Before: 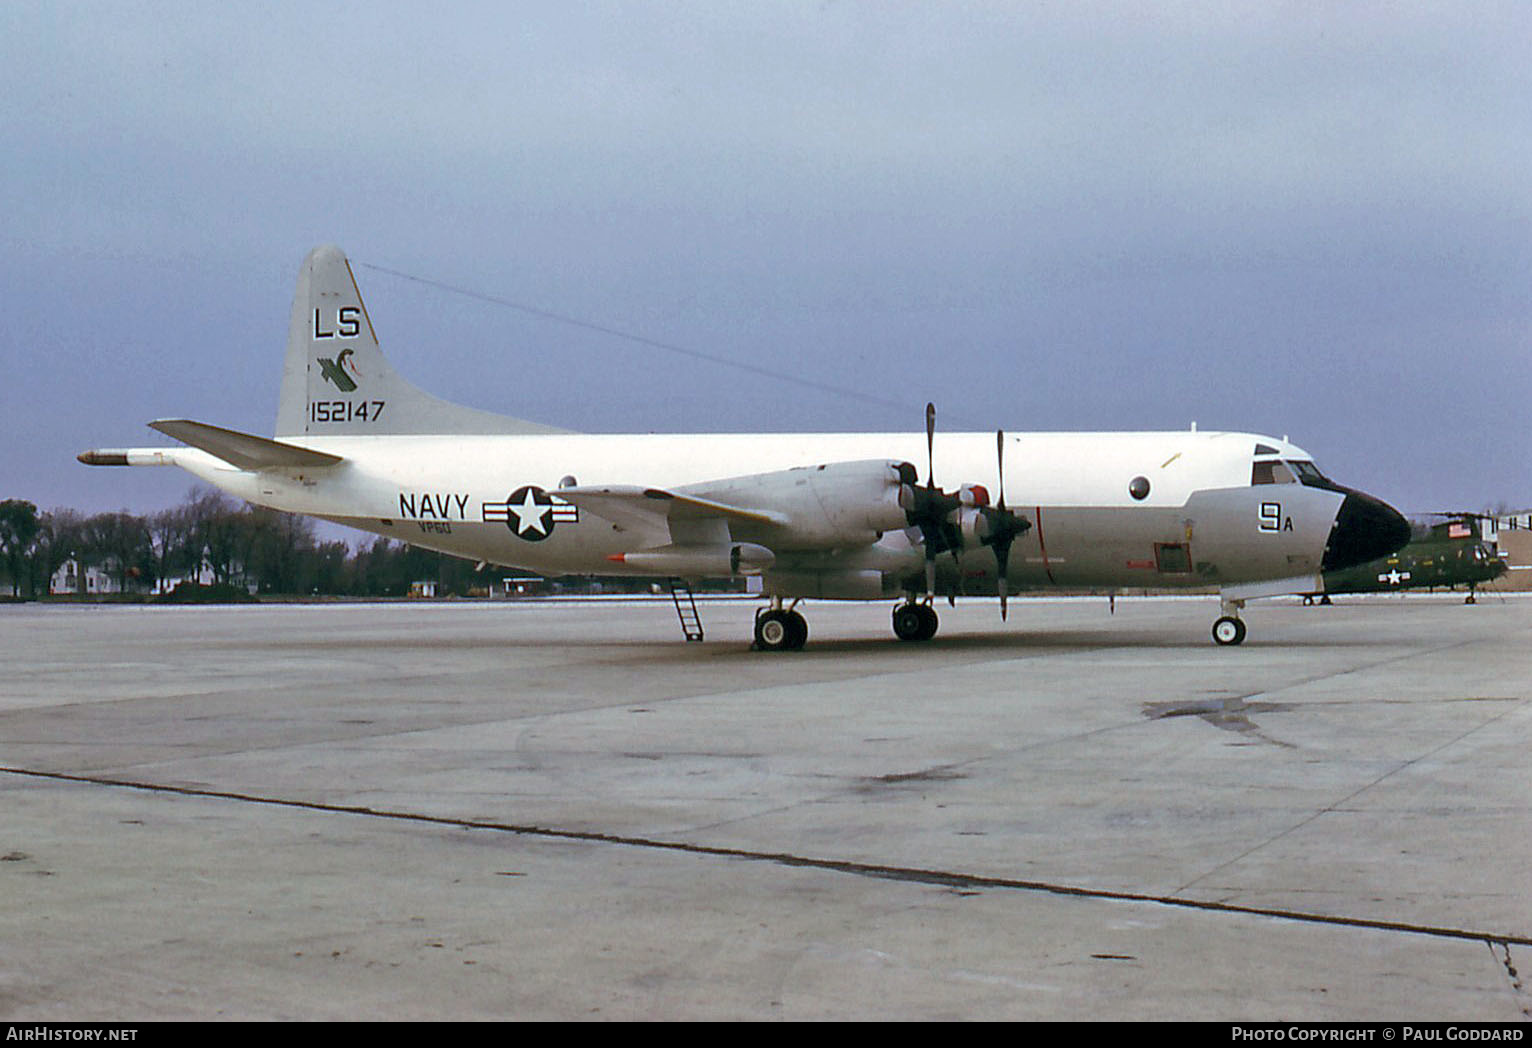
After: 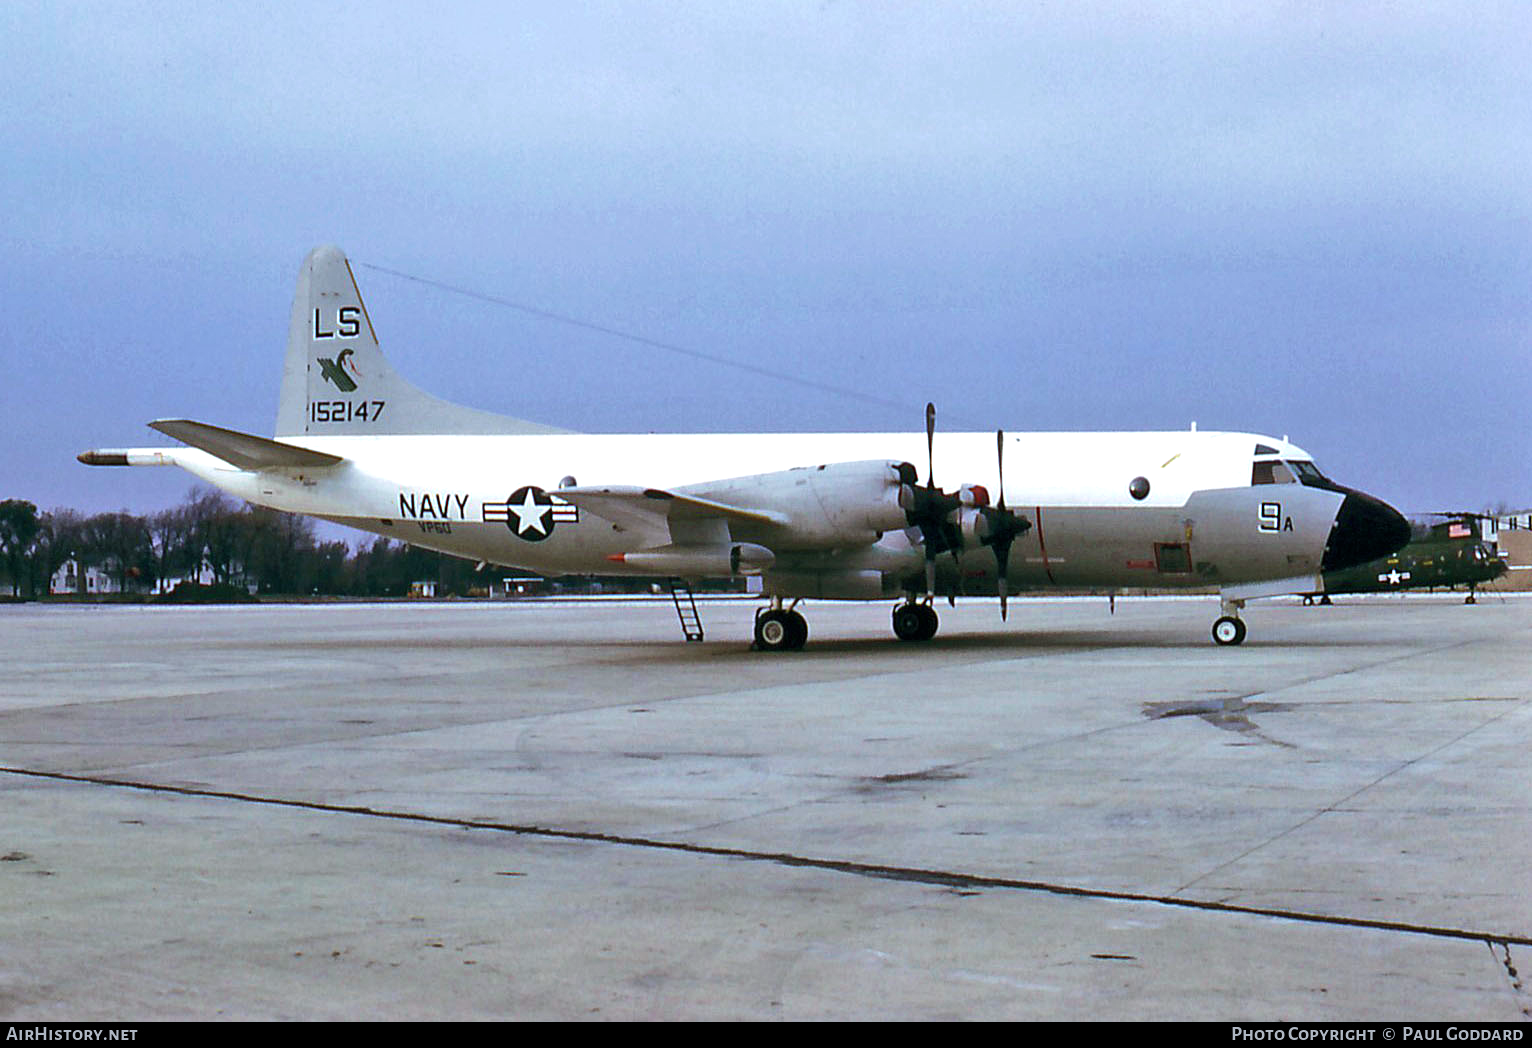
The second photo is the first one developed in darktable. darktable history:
white balance: red 0.967, blue 1.049
velvia: on, module defaults
tone equalizer: -8 EV -0.417 EV, -7 EV -0.389 EV, -6 EV -0.333 EV, -5 EV -0.222 EV, -3 EV 0.222 EV, -2 EV 0.333 EV, -1 EV 0.389 EV, +0 EV 0.417 EV, edges refinement/feathering 500, mask exposure compensation -1.57 EV, preserve details no
